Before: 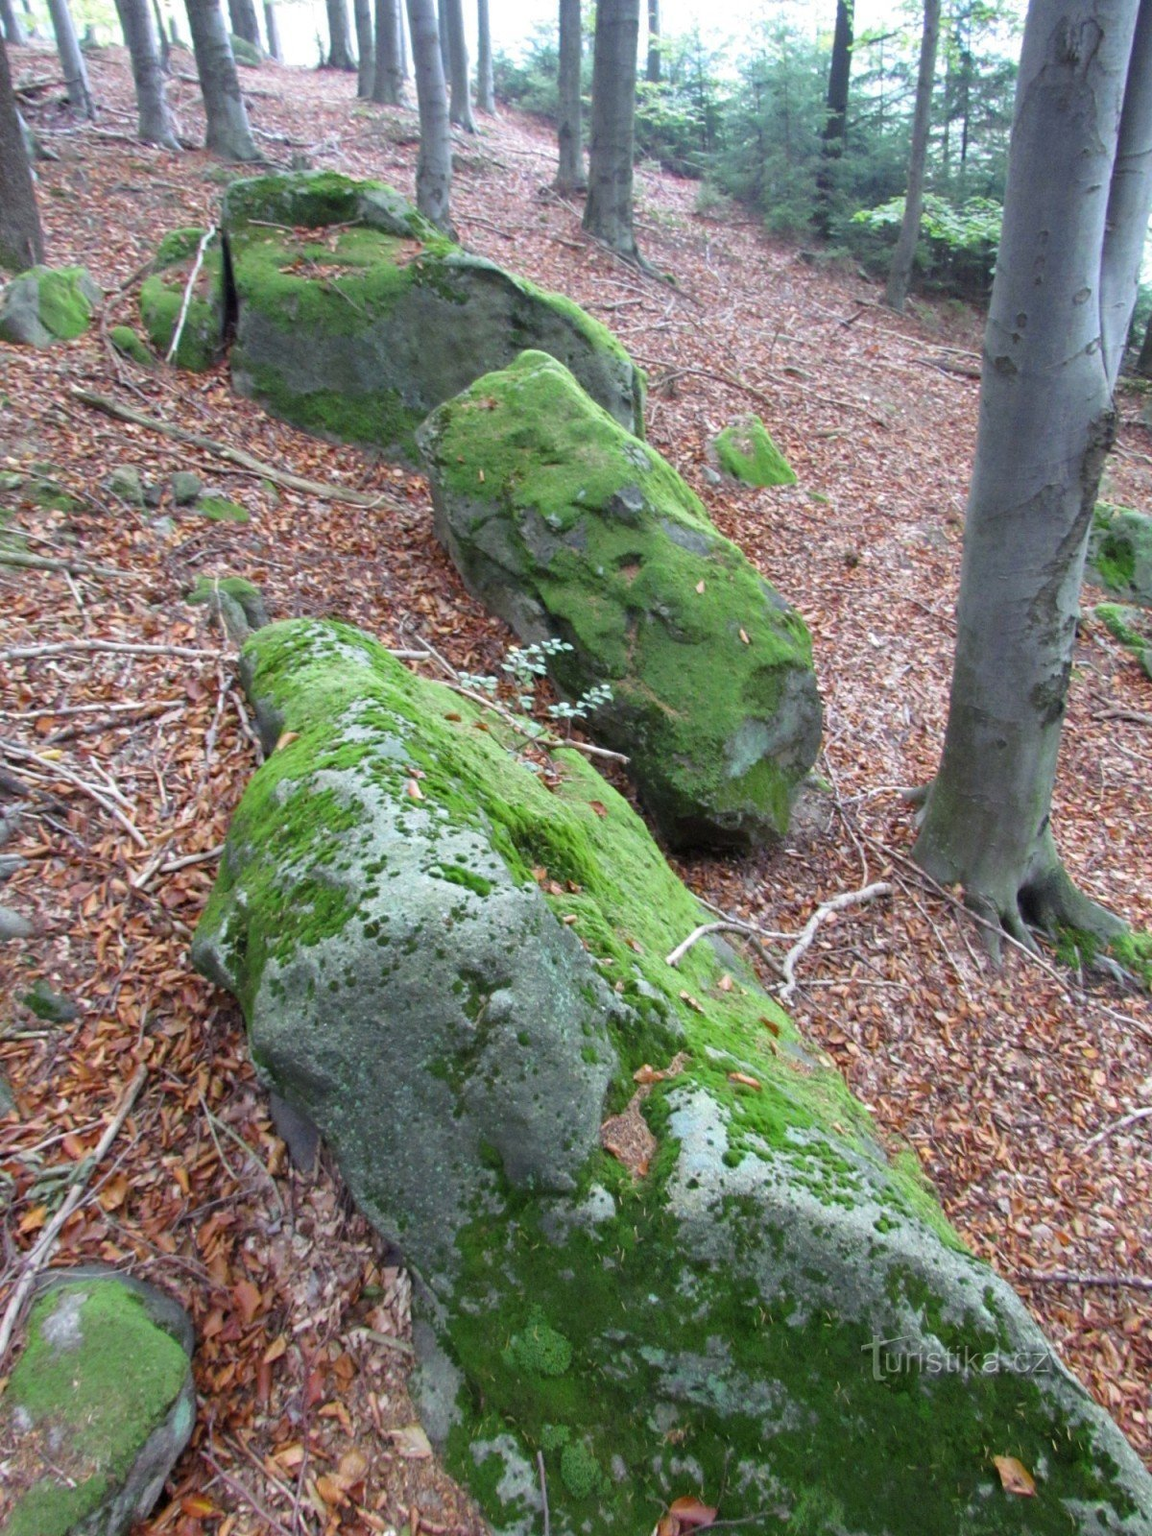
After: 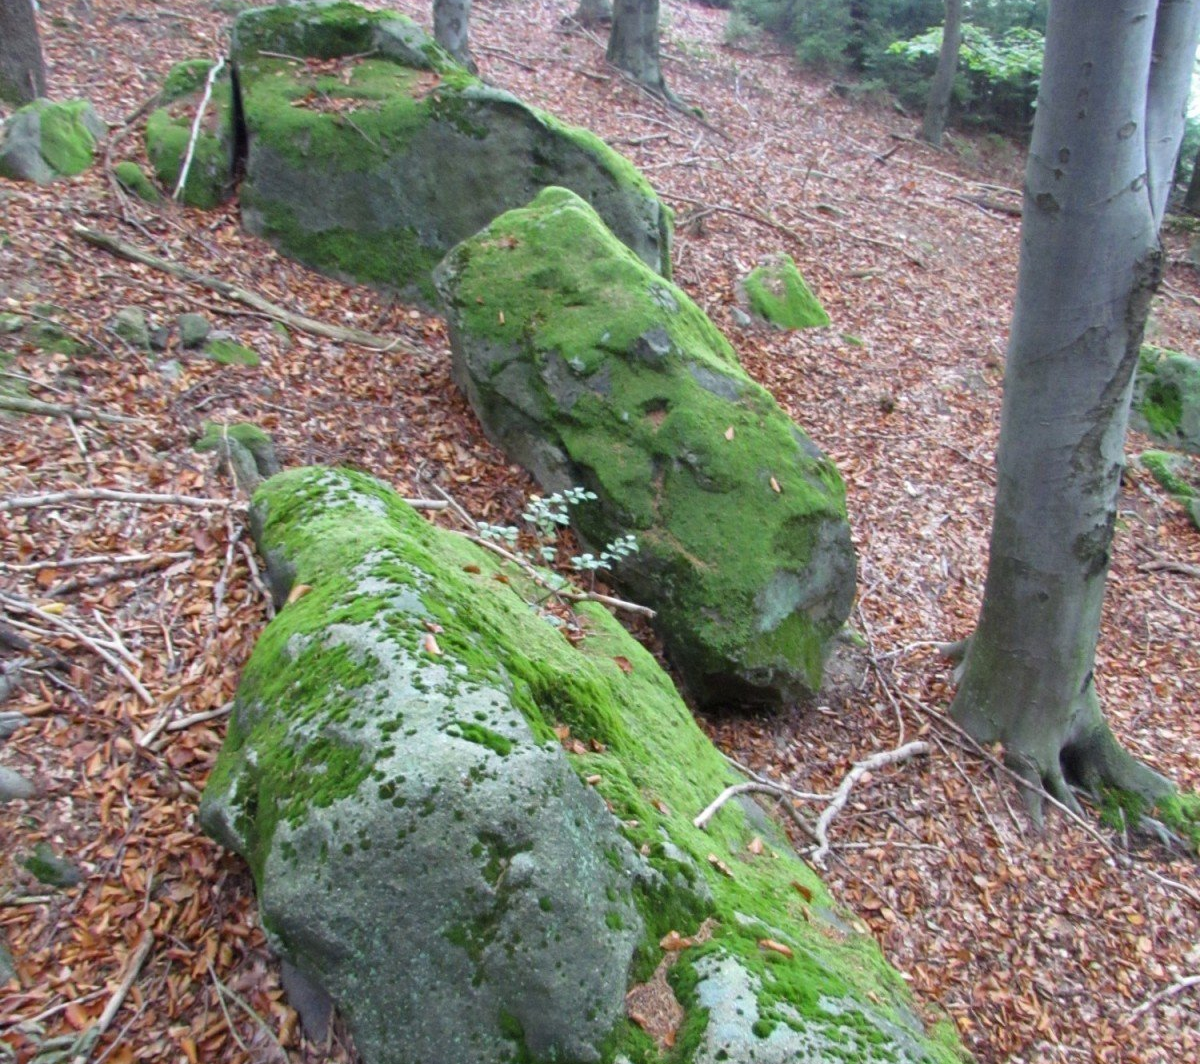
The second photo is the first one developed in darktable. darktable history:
crop: top 11.172%, bottom 22.265%
